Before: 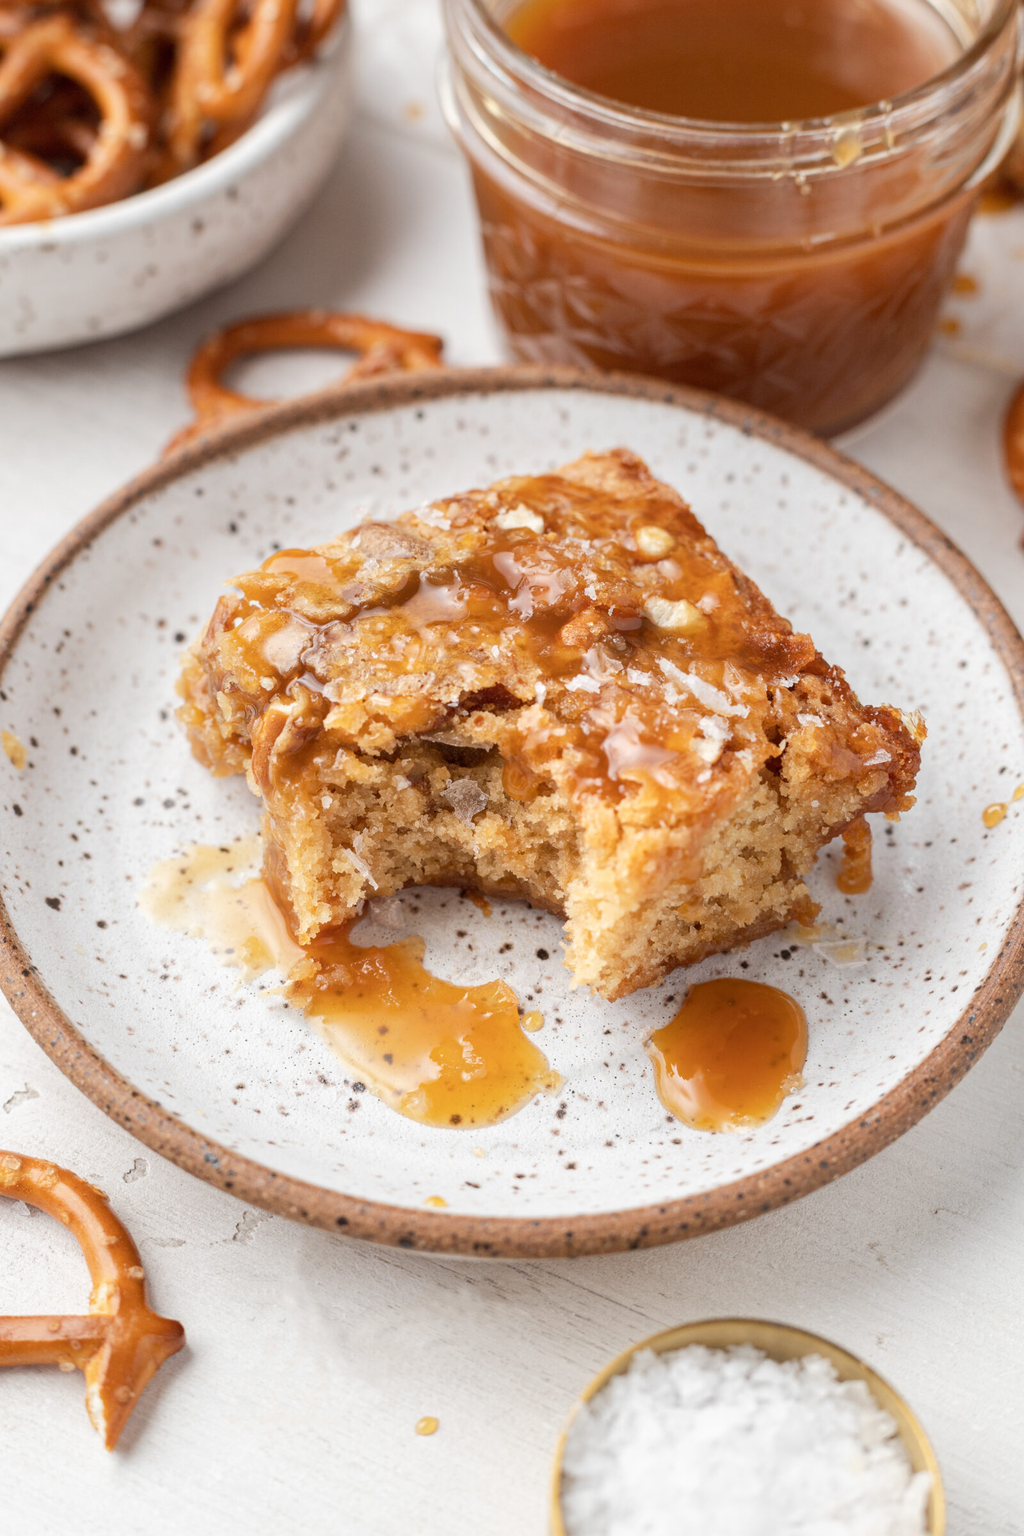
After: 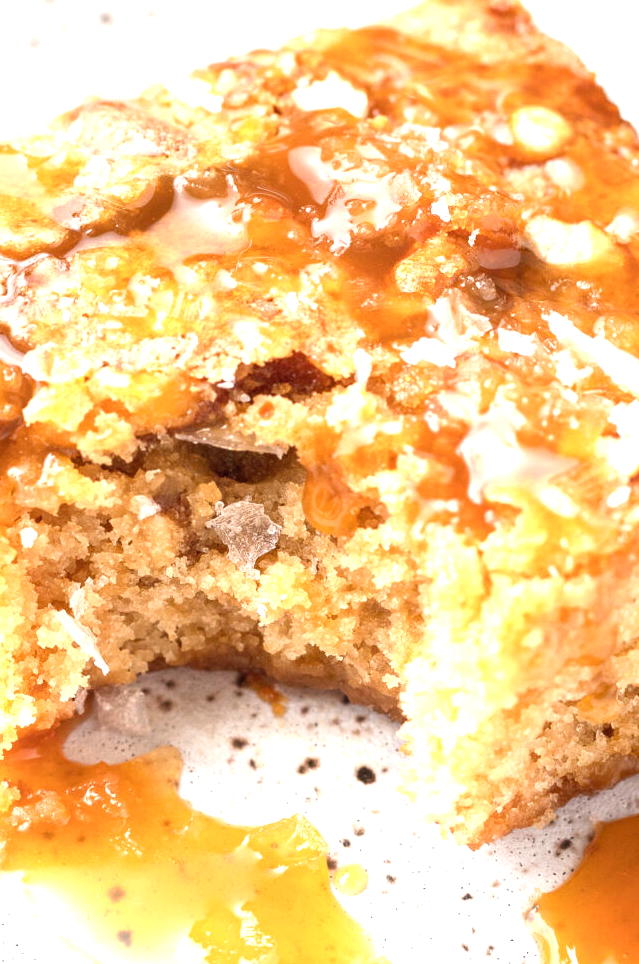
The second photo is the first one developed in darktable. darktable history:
exposure: black level correction 0, exposure 1.099 EV, compensate exposure bias true, compensate highlight preservation false
crop: left 30.148%, top 29.836%, right 29.907%, bottom 29.986%
